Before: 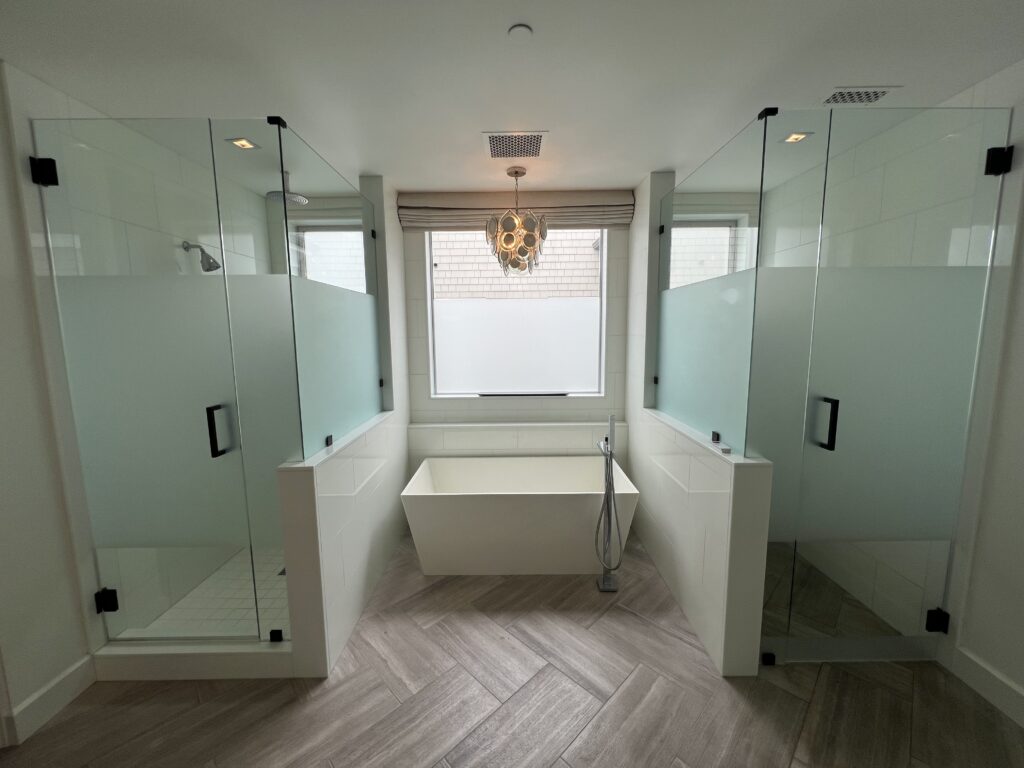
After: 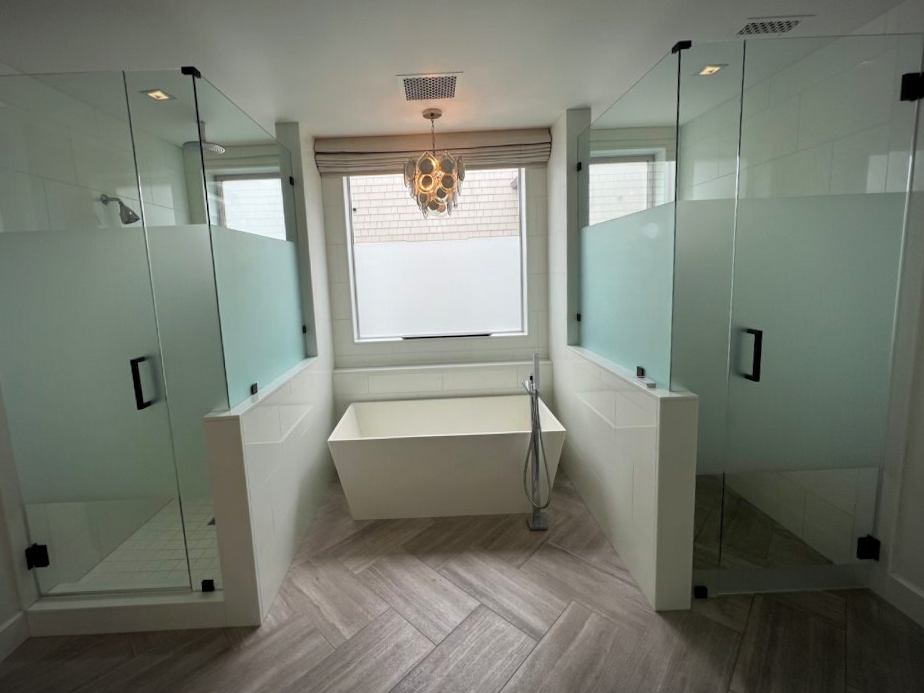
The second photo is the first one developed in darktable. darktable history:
crop and rotate: angle 1.96°, left 5.673%, top 5.673%
vignetting: fall-off radius 60%, automatic ratio true
